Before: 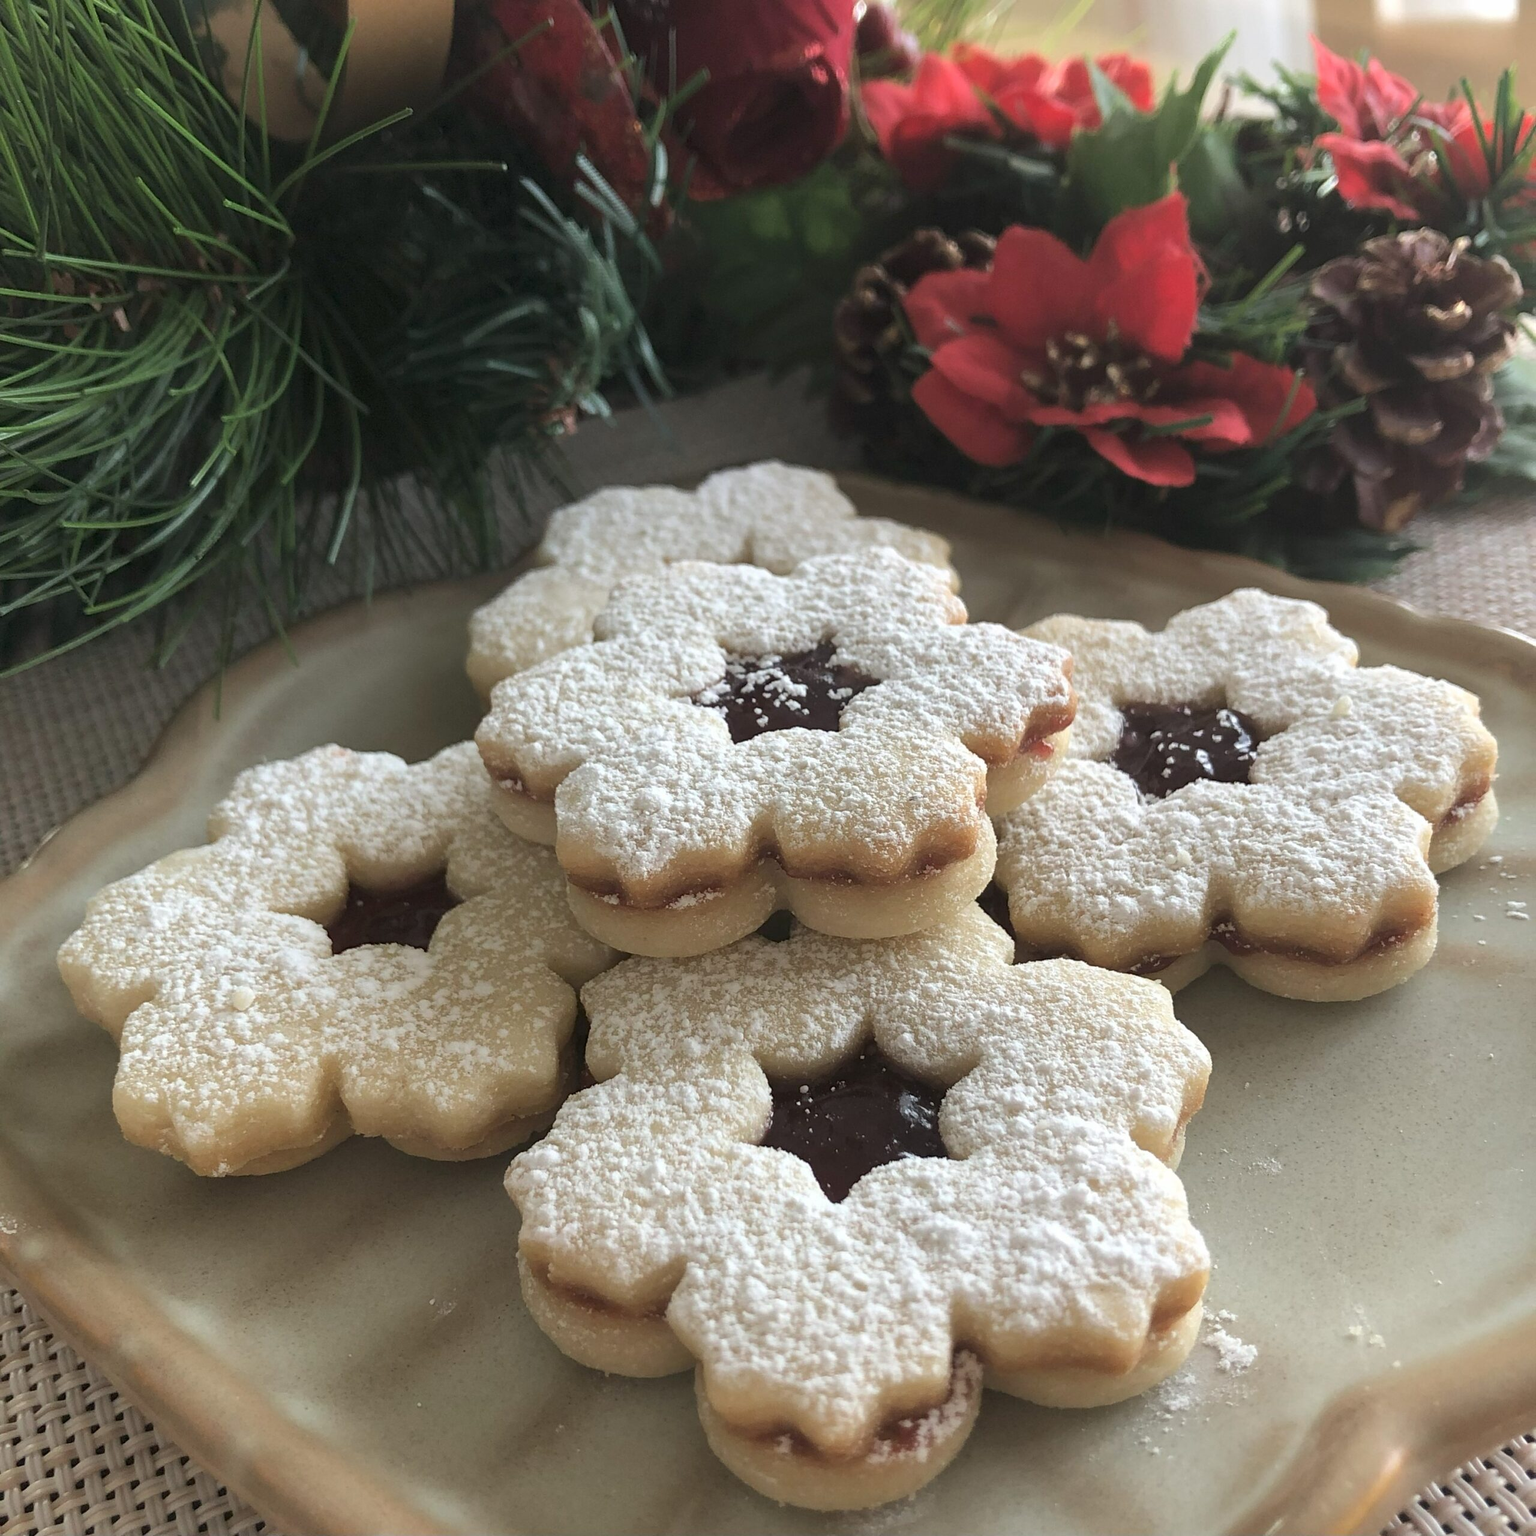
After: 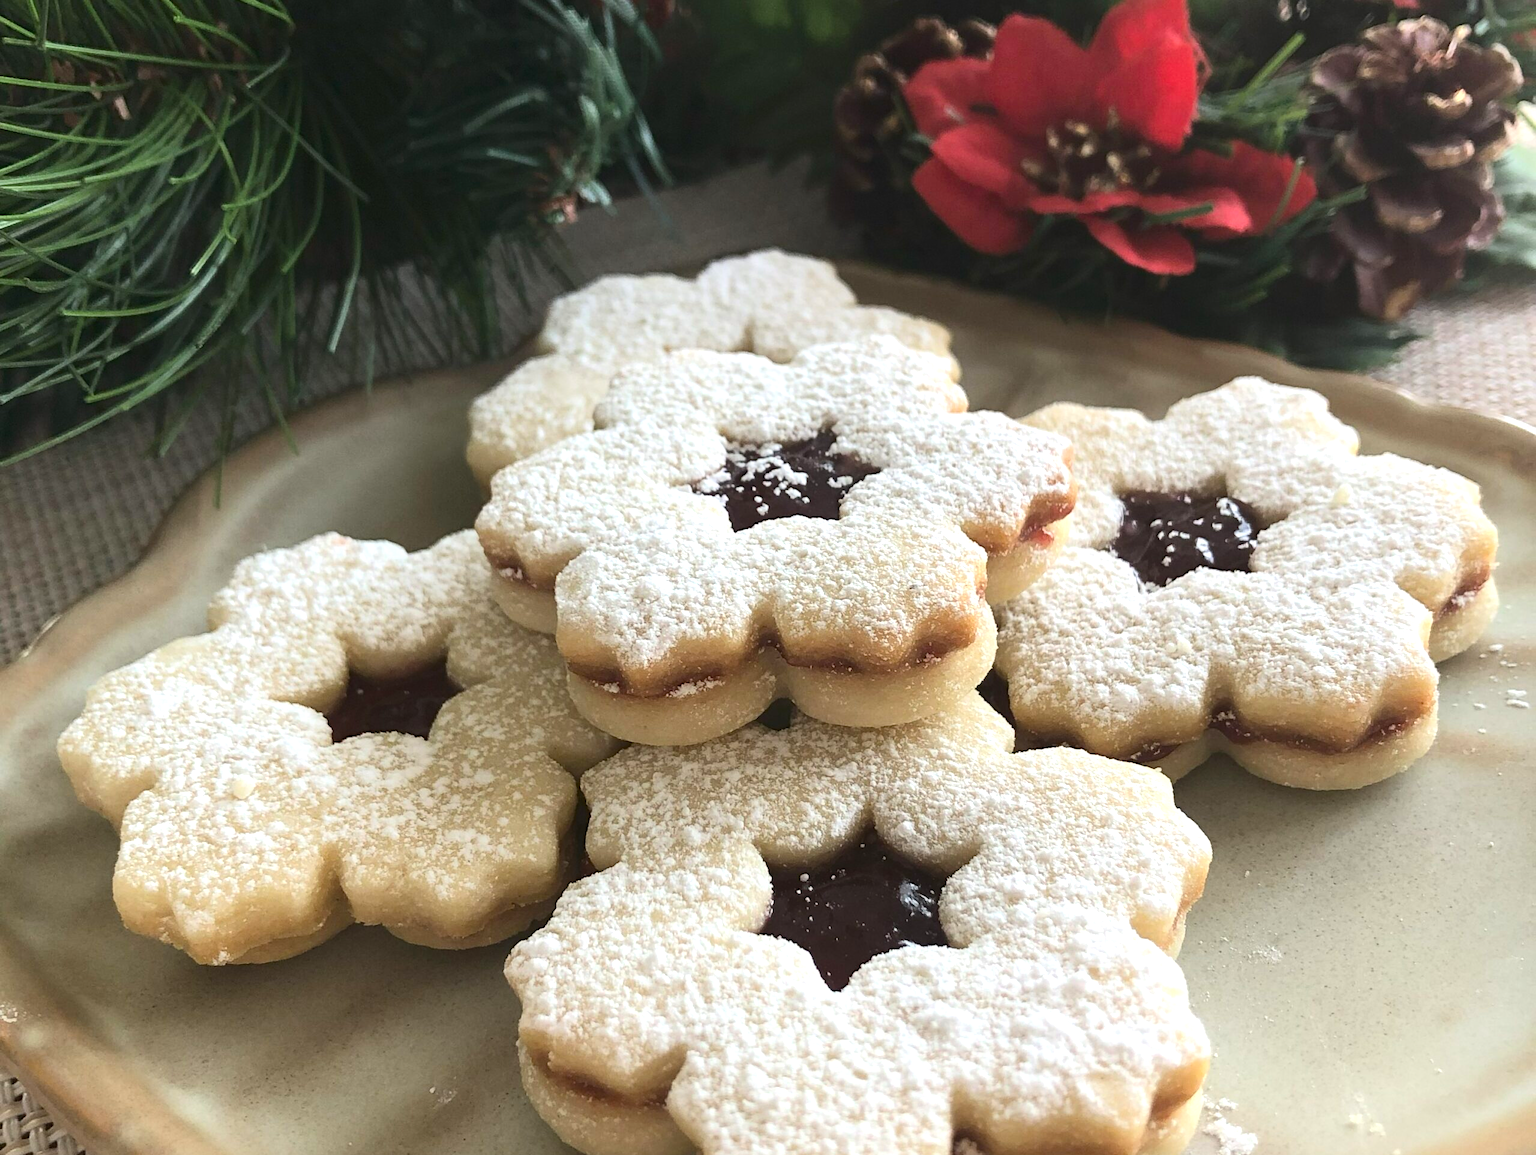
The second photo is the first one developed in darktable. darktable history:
tone curve: curves: ch0 [(0, 0.032) (0.181, 0.156) (0.751, 0.829) (1, 1)], color space Lab, independent channels, preserve colors none
color balance rgb: shadows lift › hue 87.87°, perceptual saturation grading › global saturation 19.574%, perceptual brilliance grading › global brilliance 10.93%
crop: top 13.799%, bottom 10.845%
